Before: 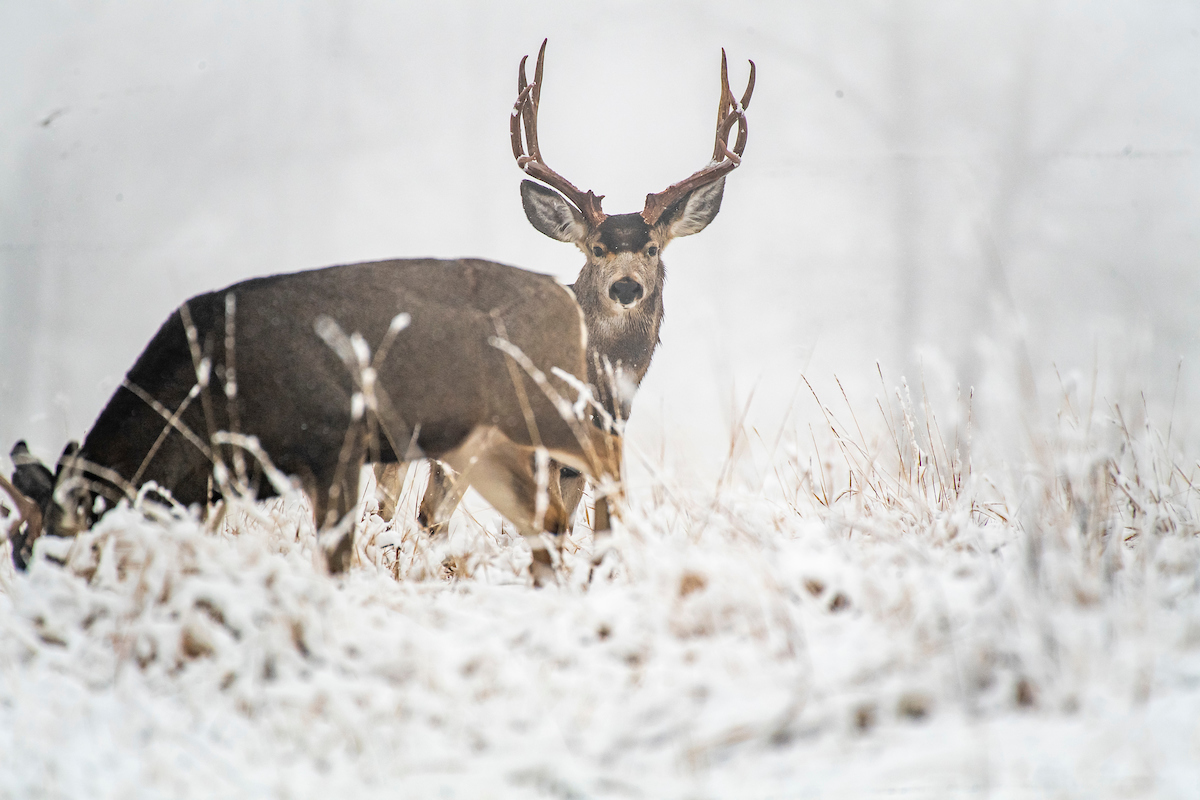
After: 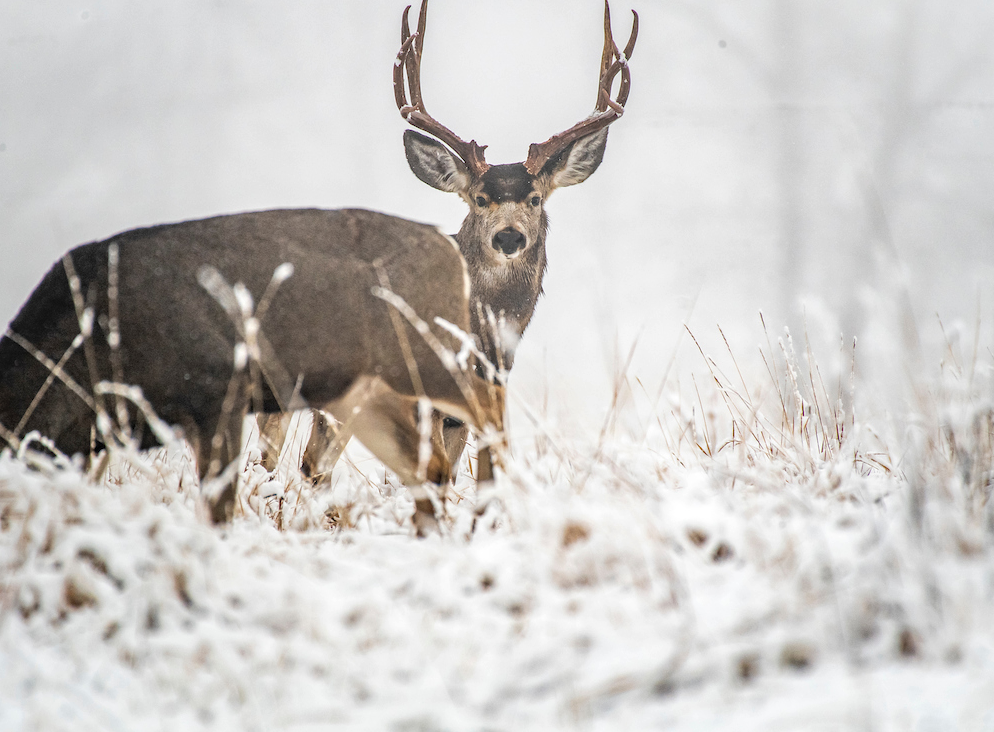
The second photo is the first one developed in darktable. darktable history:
crop: left 9.807%, top 6.259%, right 7.334%, bottom 2.177%
local contrast: on, module defaults
